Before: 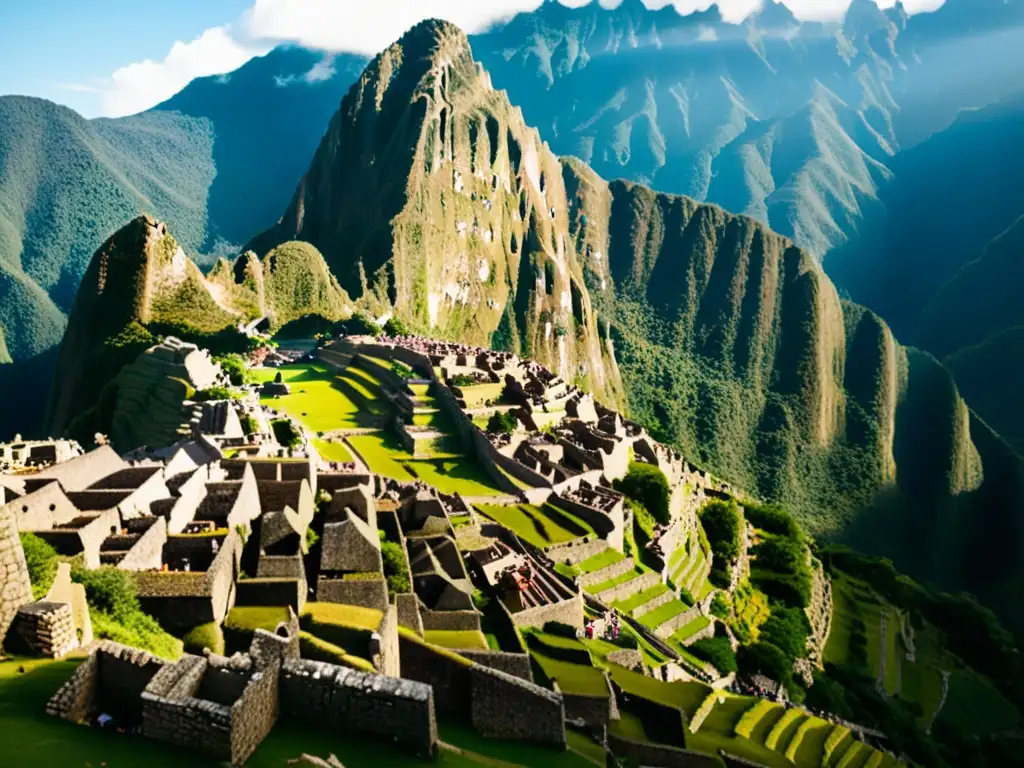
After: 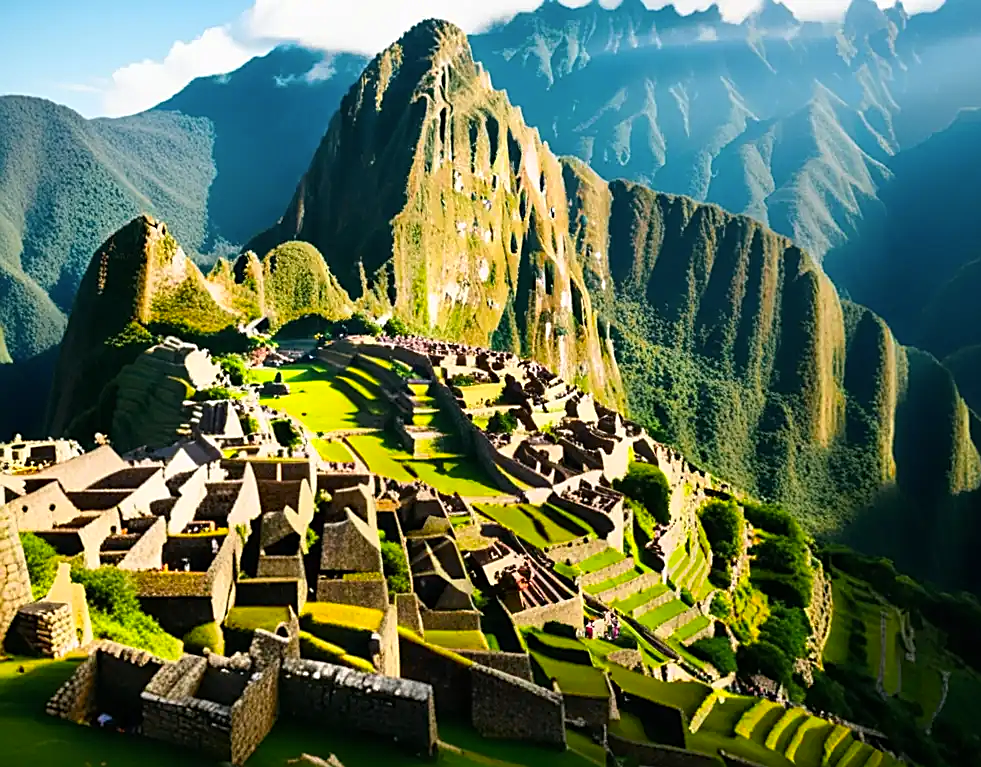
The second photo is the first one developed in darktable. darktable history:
sharpen: on, module defaults
color zones: curves: ch0 [(0.224, 0.526) (0.75, 0.5)]; ch1 [(0.055, 0.526) (0.224, 0.761) (0.377, 0.526) (0.75, 0.5)]
crop: right 4.143%, bottom 0.043%
